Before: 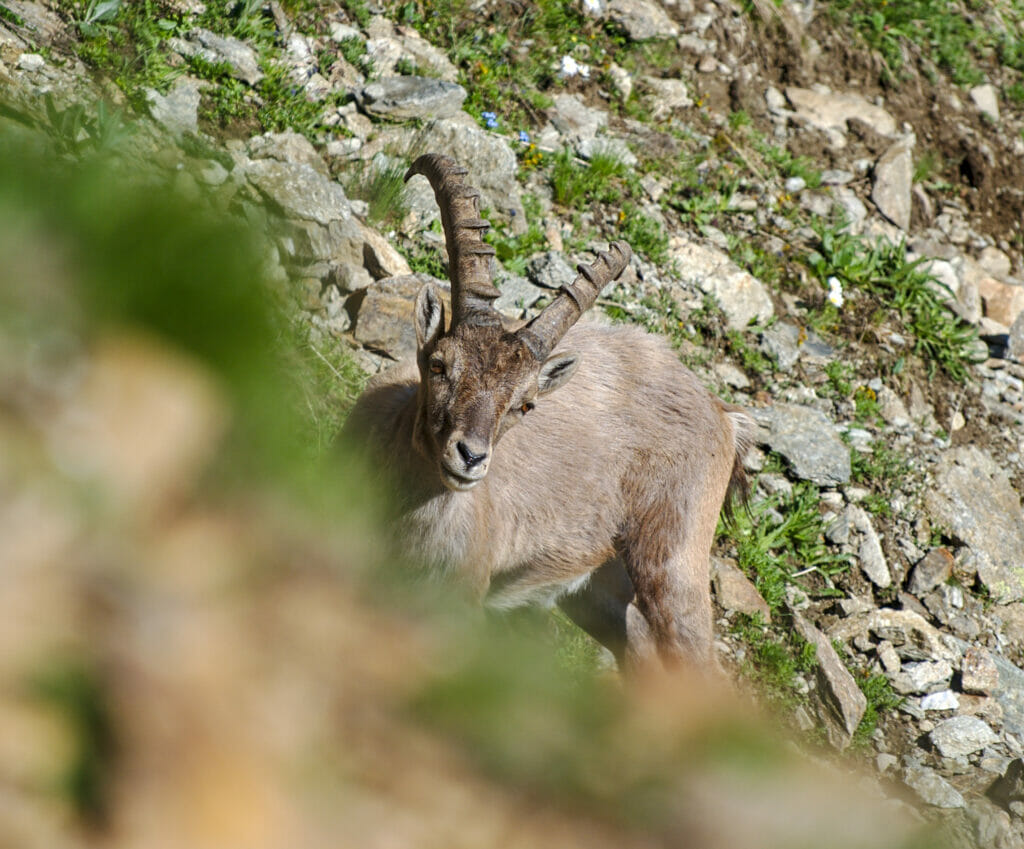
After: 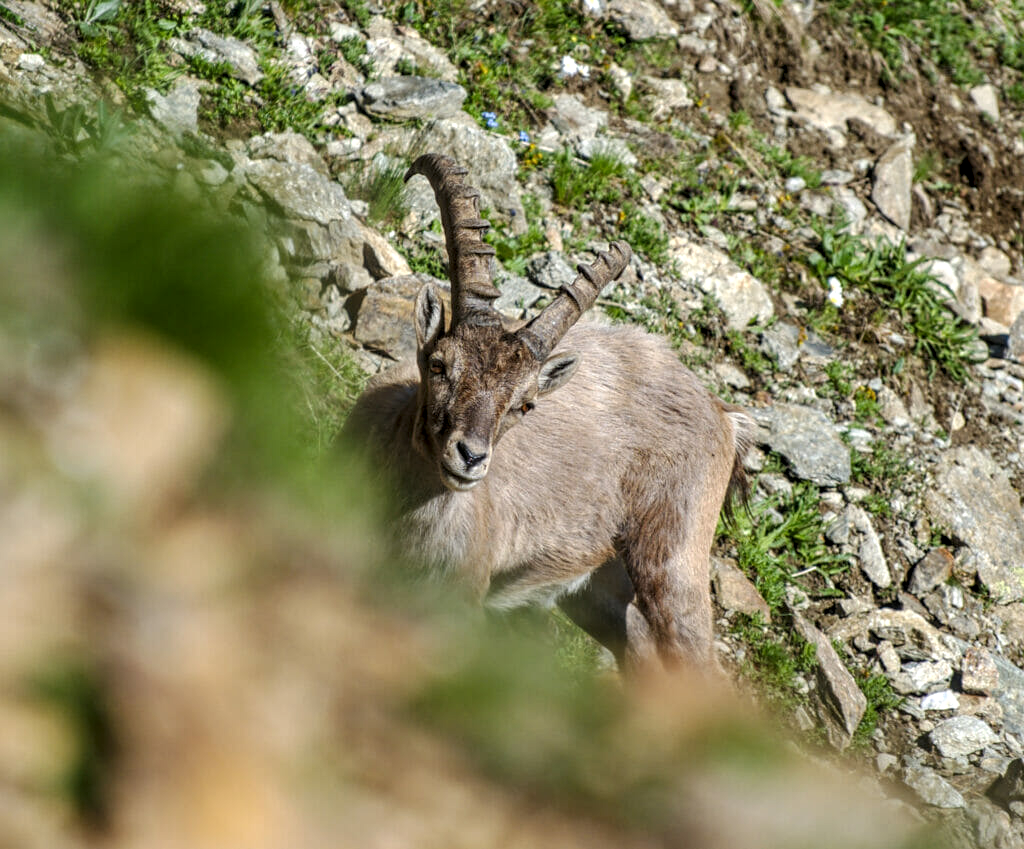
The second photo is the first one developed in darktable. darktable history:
local contrast: detail 130%
levels: levels [0.026, 0.507, 0.987]
